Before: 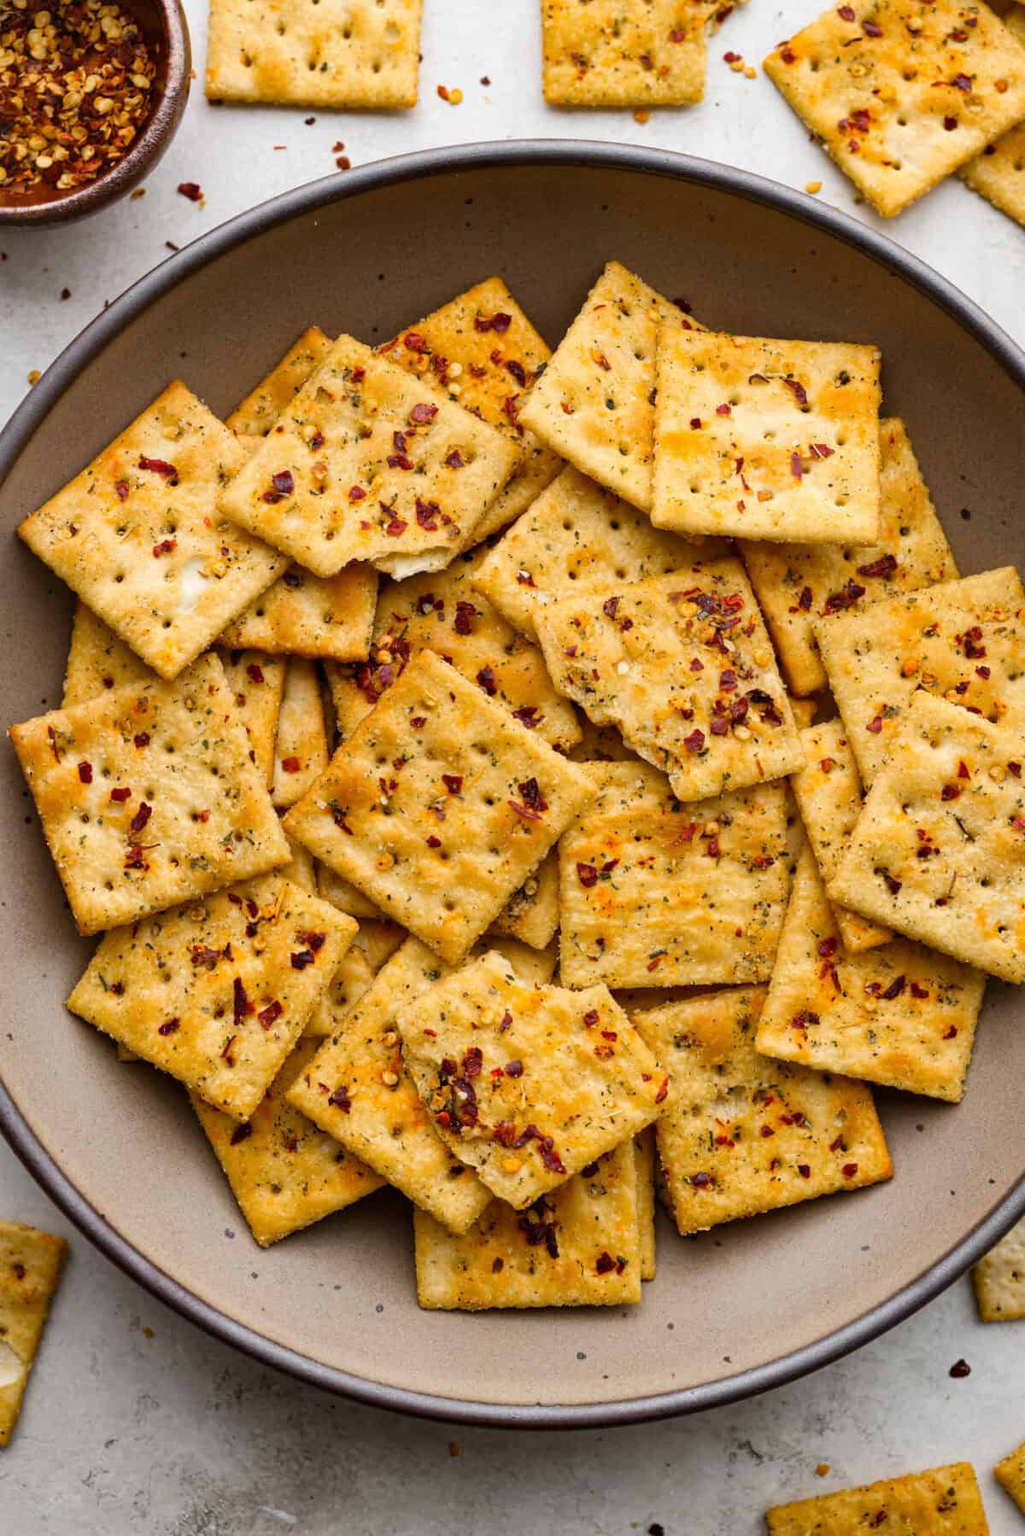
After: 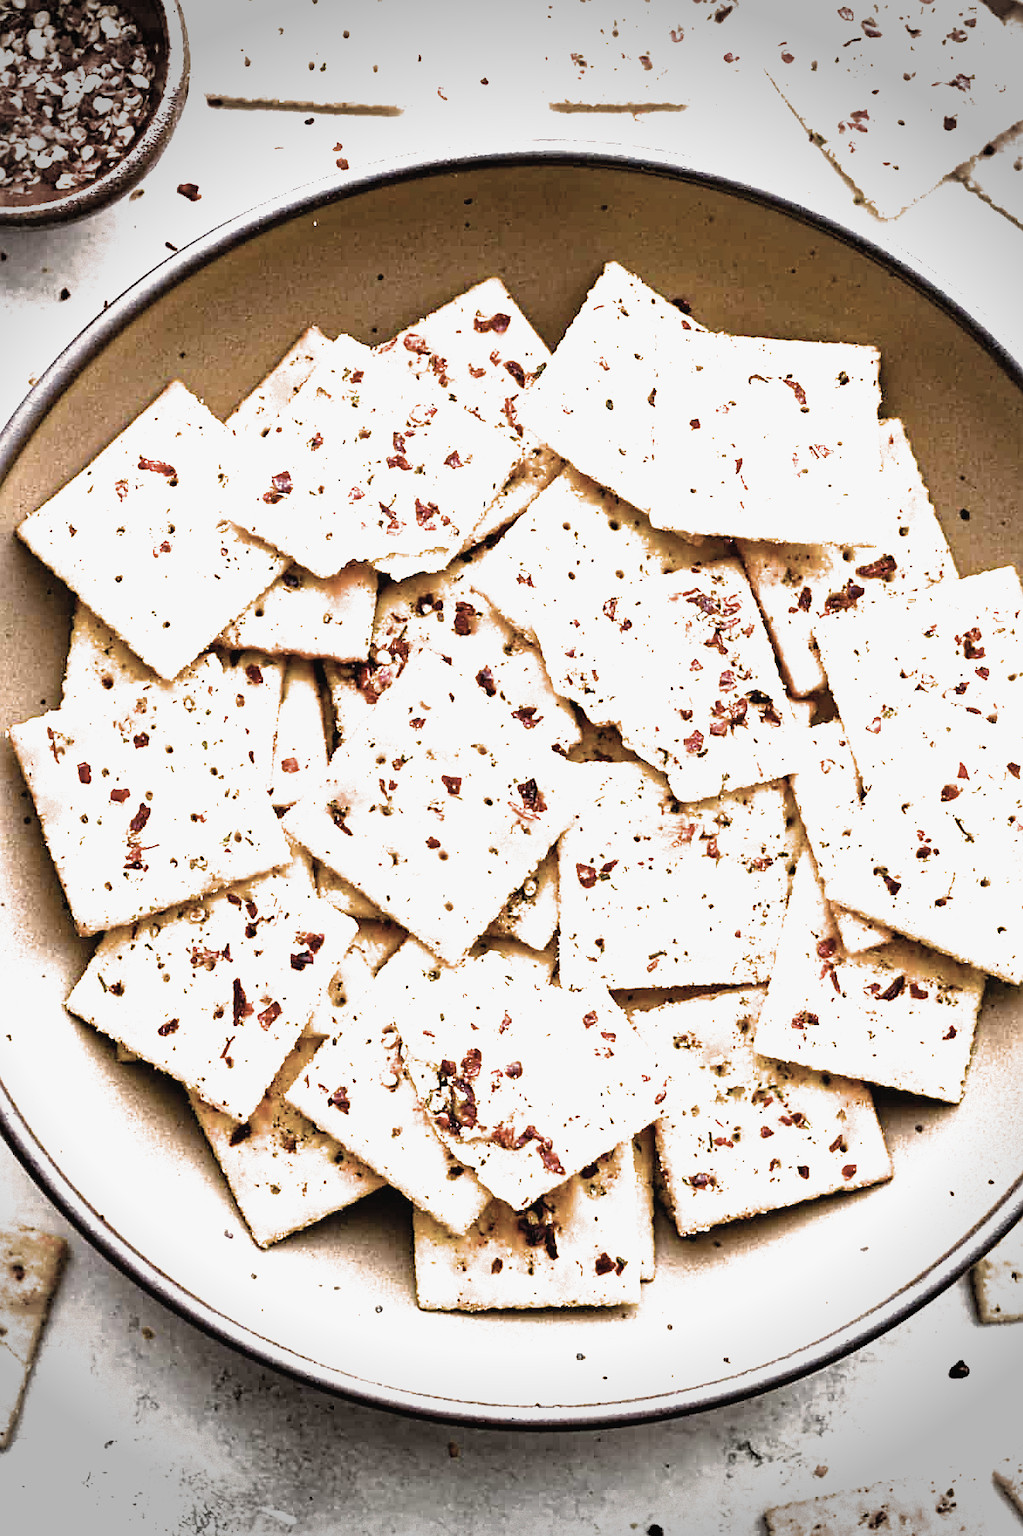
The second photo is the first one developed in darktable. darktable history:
color balance rgb: perceptual saturation grading › global saturation 25.137%, perceptual brilliance grading › global brilliance 11.363%, global vibrance 20%
haze removal: adaptive false
vignetting: fall-off start 76.31%, fall-off radius 27.17%, width/height ratio 0.965
contrast brightness saturation: contrast -0.058, saturation -0.4
filmic rgb: black relative exposure -8.25 EV, white relative exposure 2.2 EV, target white luminance 99.921%, hardness 7.09, latitude 75.55%, contrast 1.314, highlights saturation mix -2.97%, shadows ↔ highlights balance 30.36%, enable highlight reconstruction true
sharpen: on, module defaults
exposure: black level correction 0, exposure 1.106 EV, compensate highlight preservation false
crop and rotate: left 0.146%, bottom 0.006%
